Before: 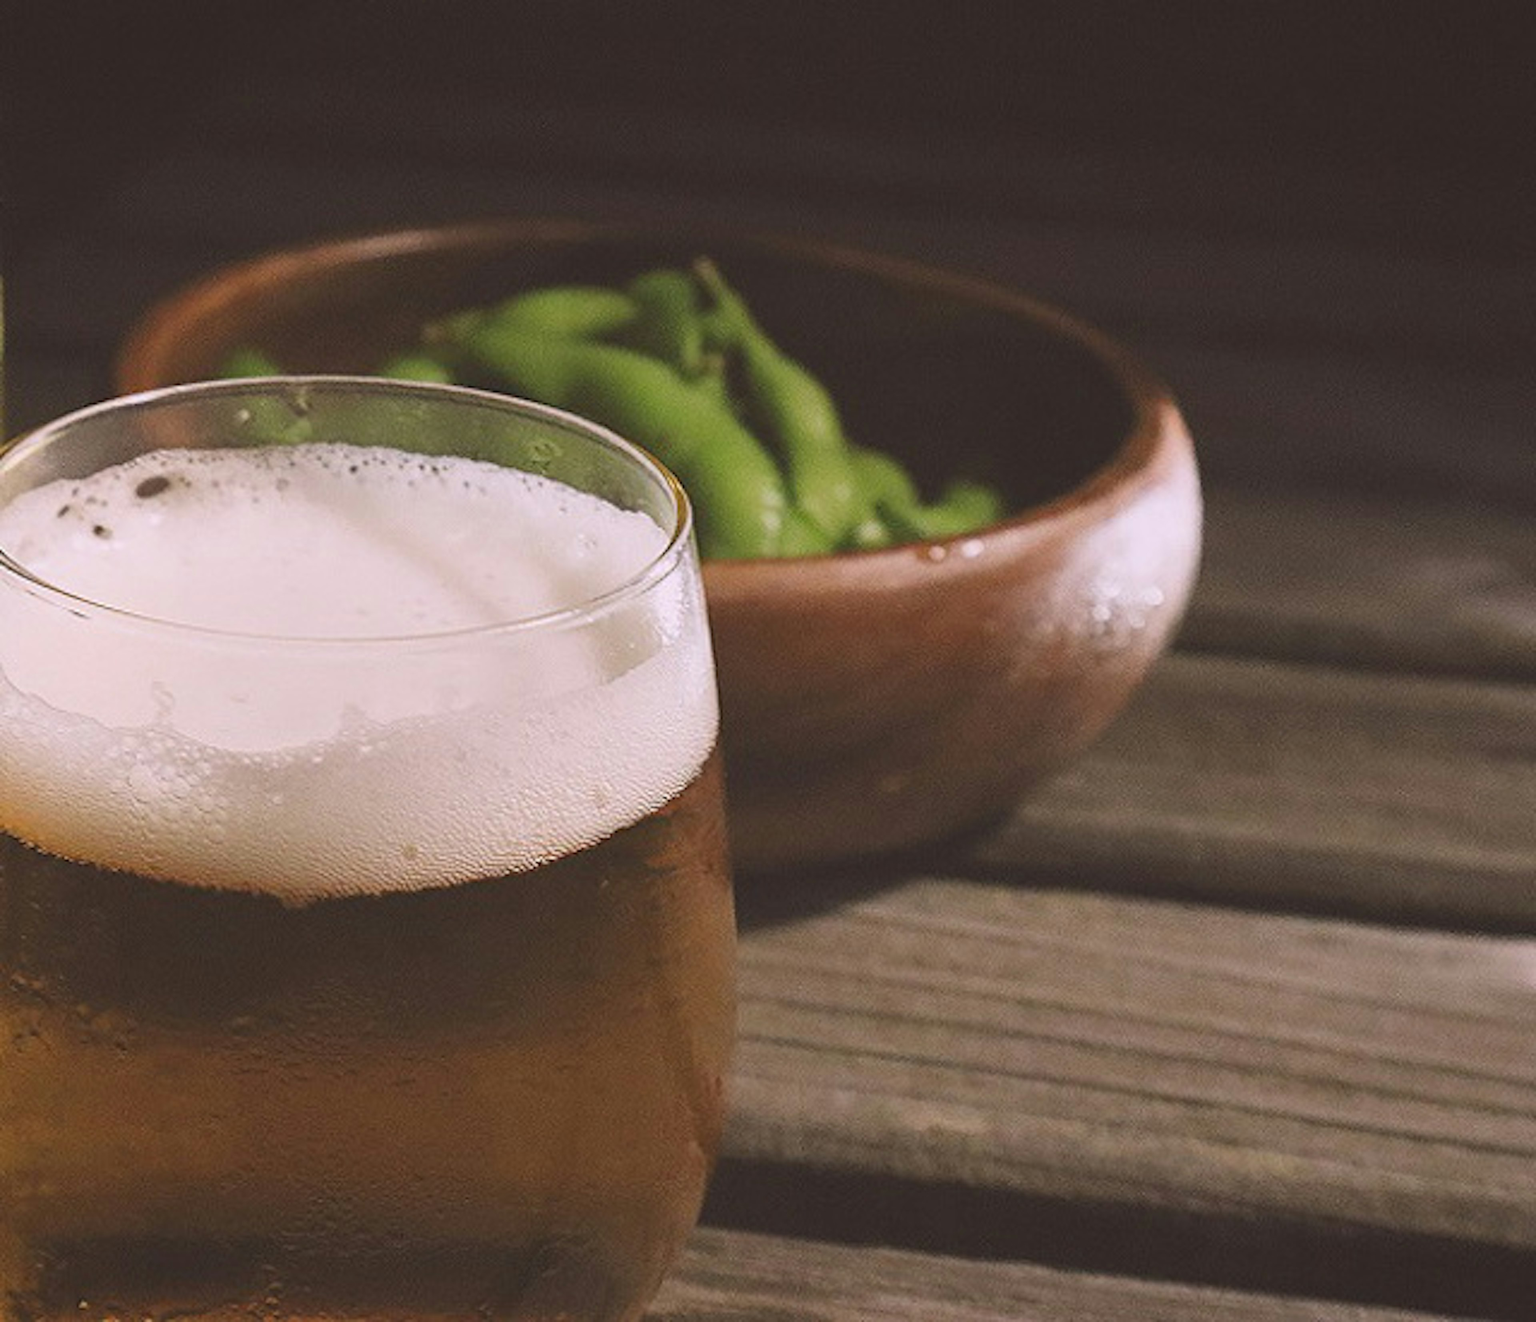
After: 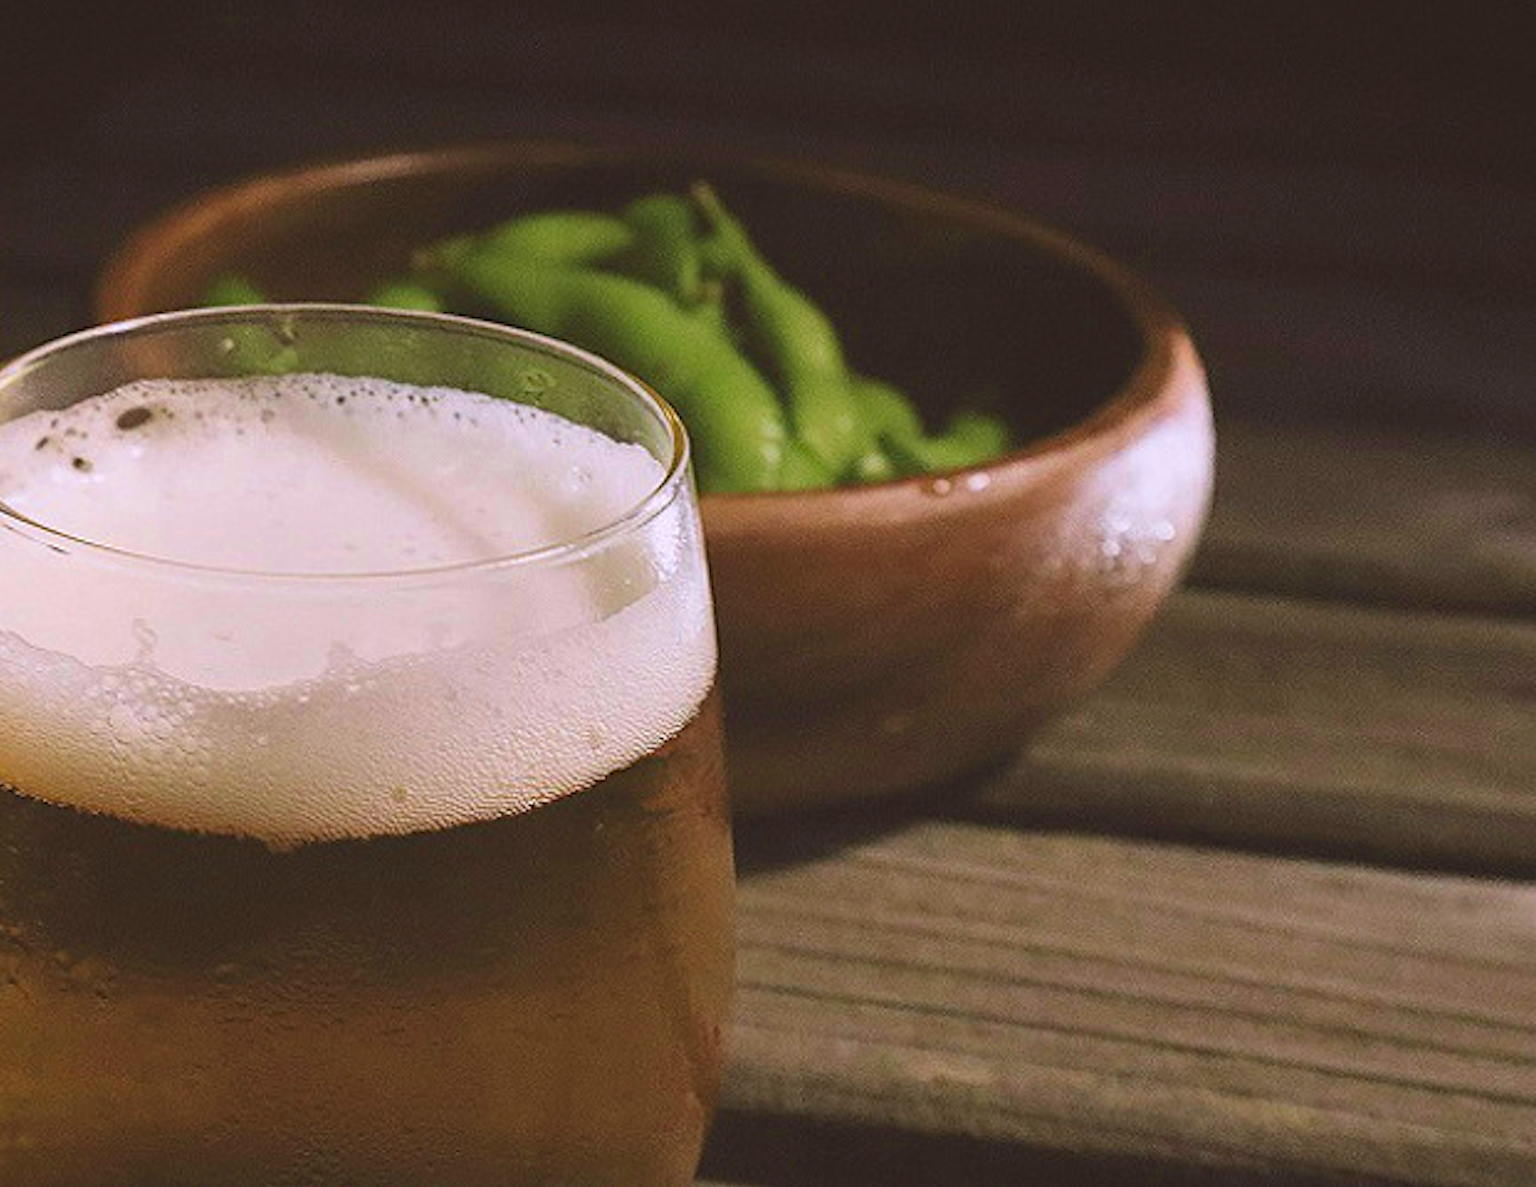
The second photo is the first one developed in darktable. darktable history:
crop: left 1.507%, top 6.147%, right 1.379%, bottom 6.637%
velvia: on, module defaults
haze removal: strength 0.29, distance 0.25, compatibility mode true, adaptive false
white balance: red 0.988, blue 1.017
